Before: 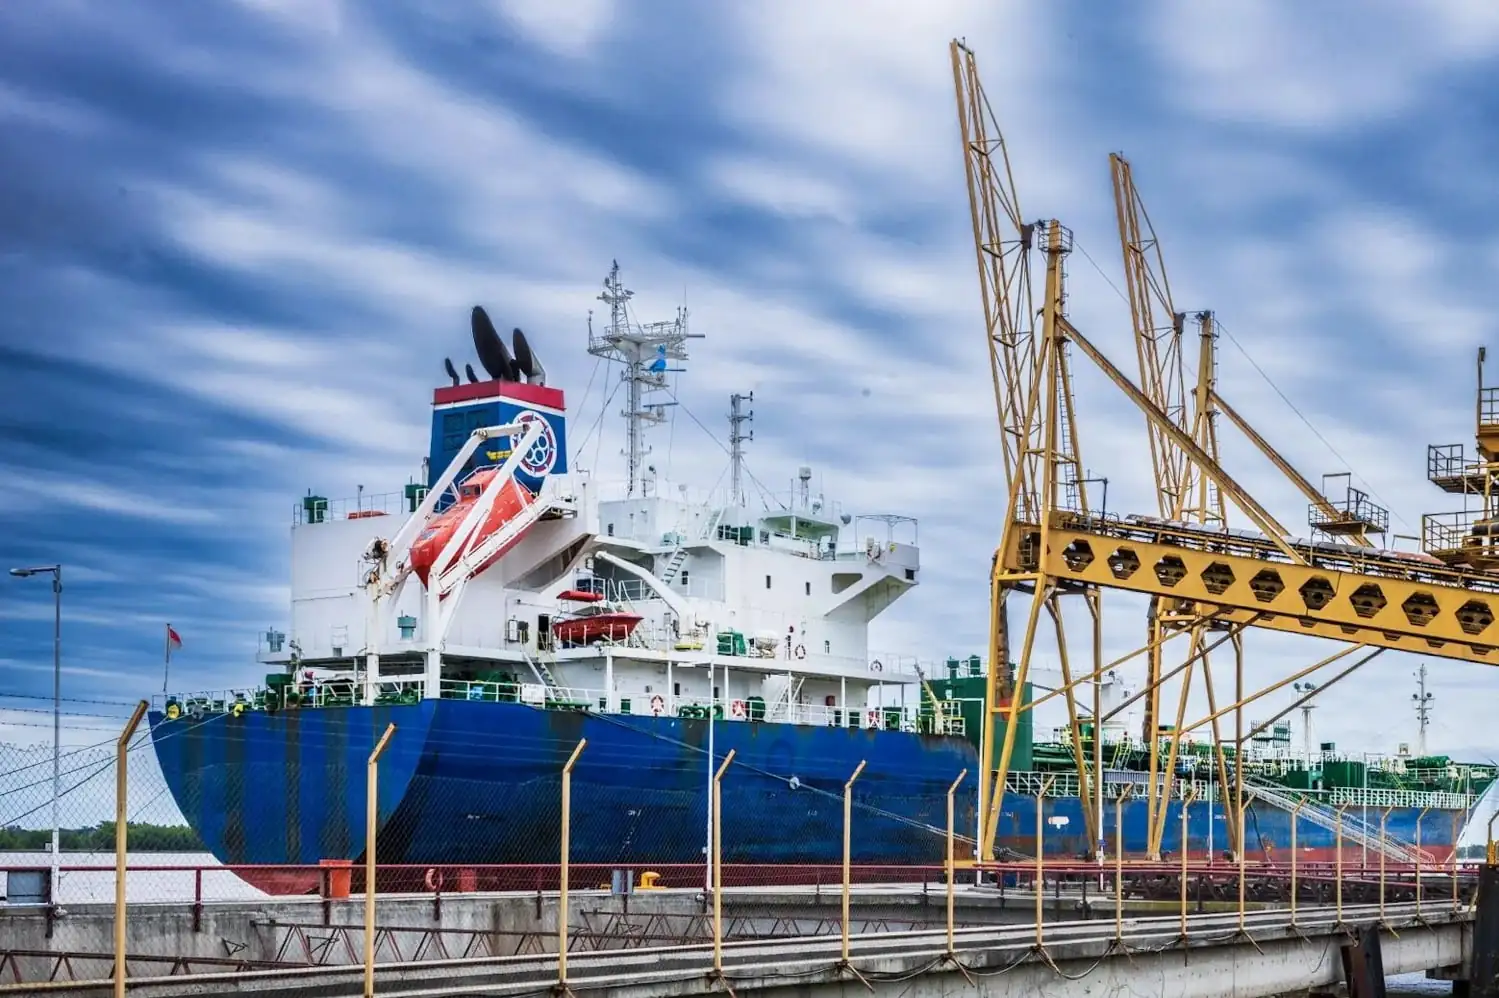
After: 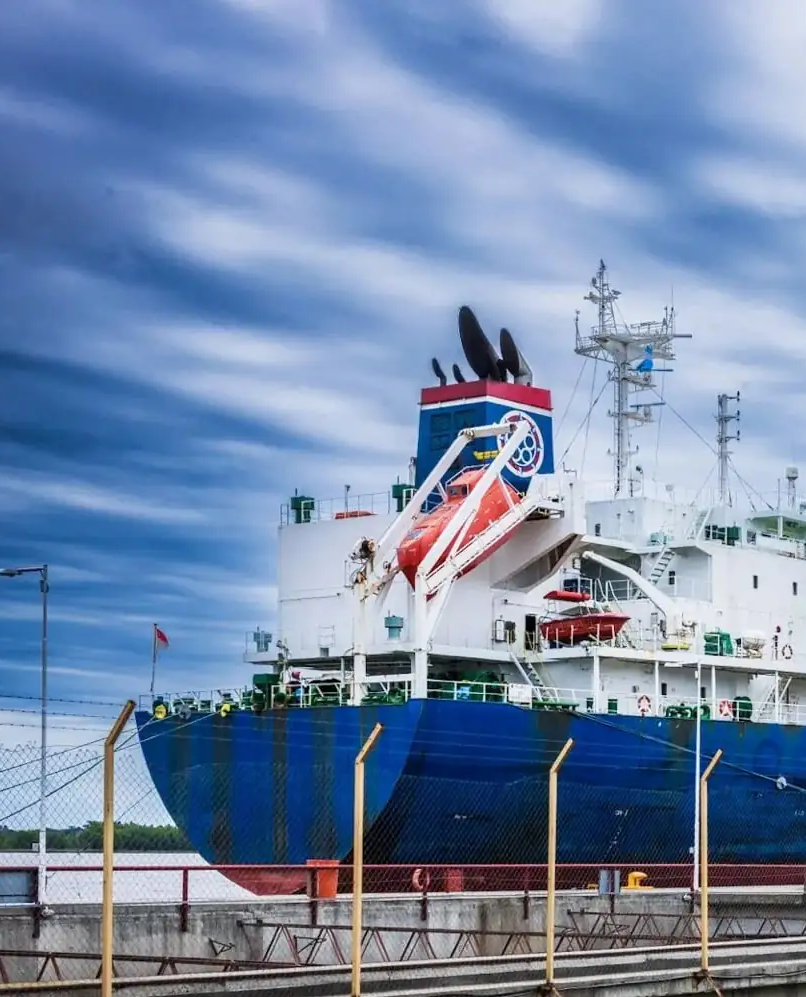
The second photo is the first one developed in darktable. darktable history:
crop: left 0.923%, right 45.241%, bottom 0.086%
